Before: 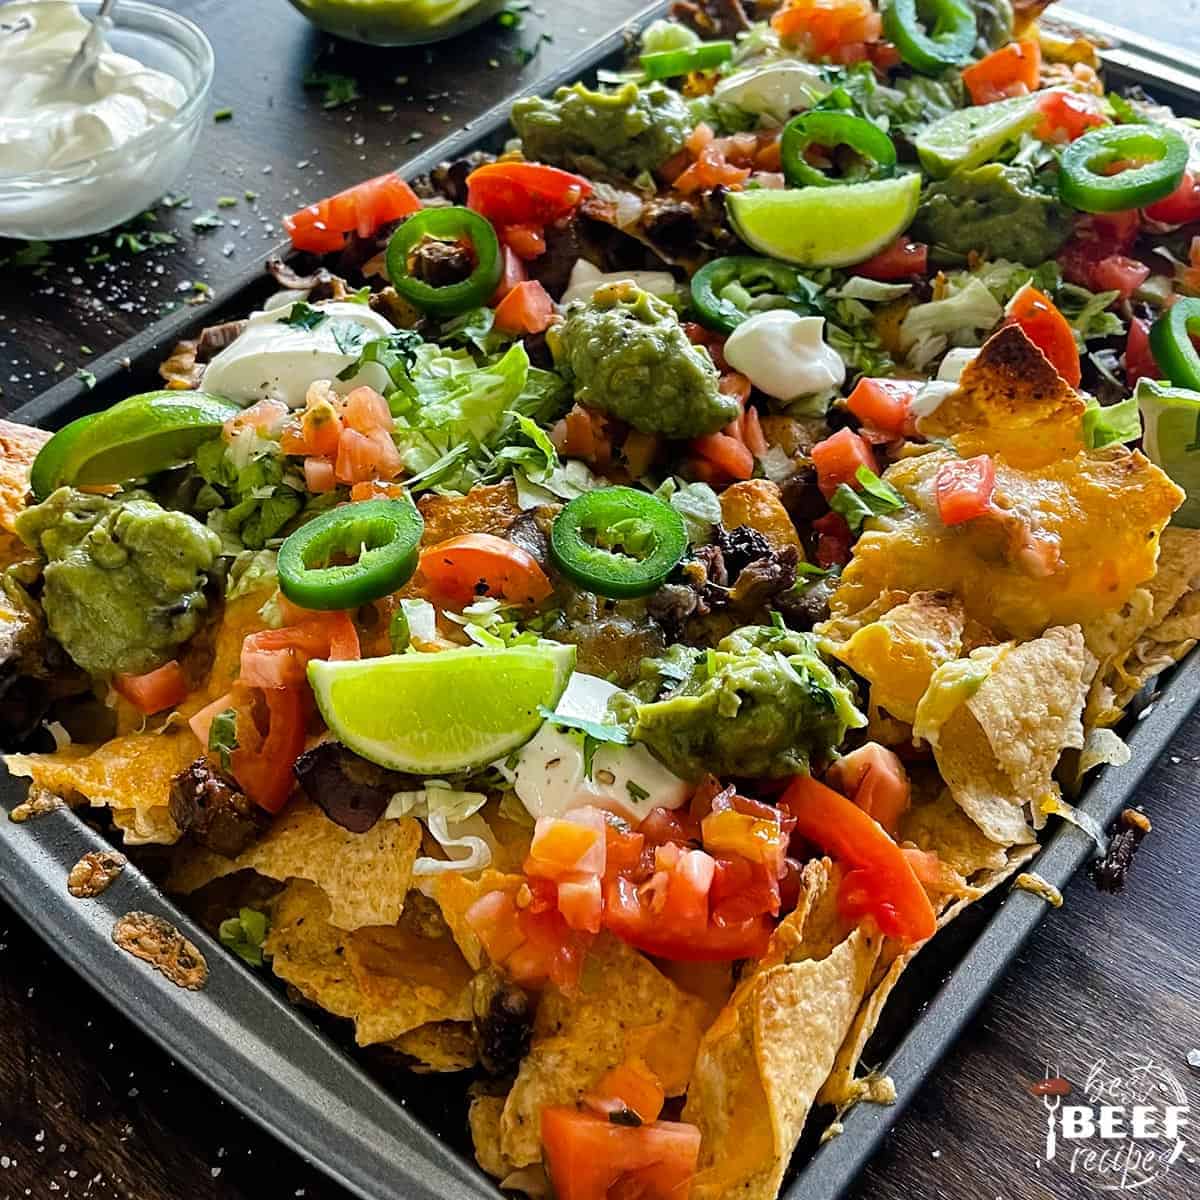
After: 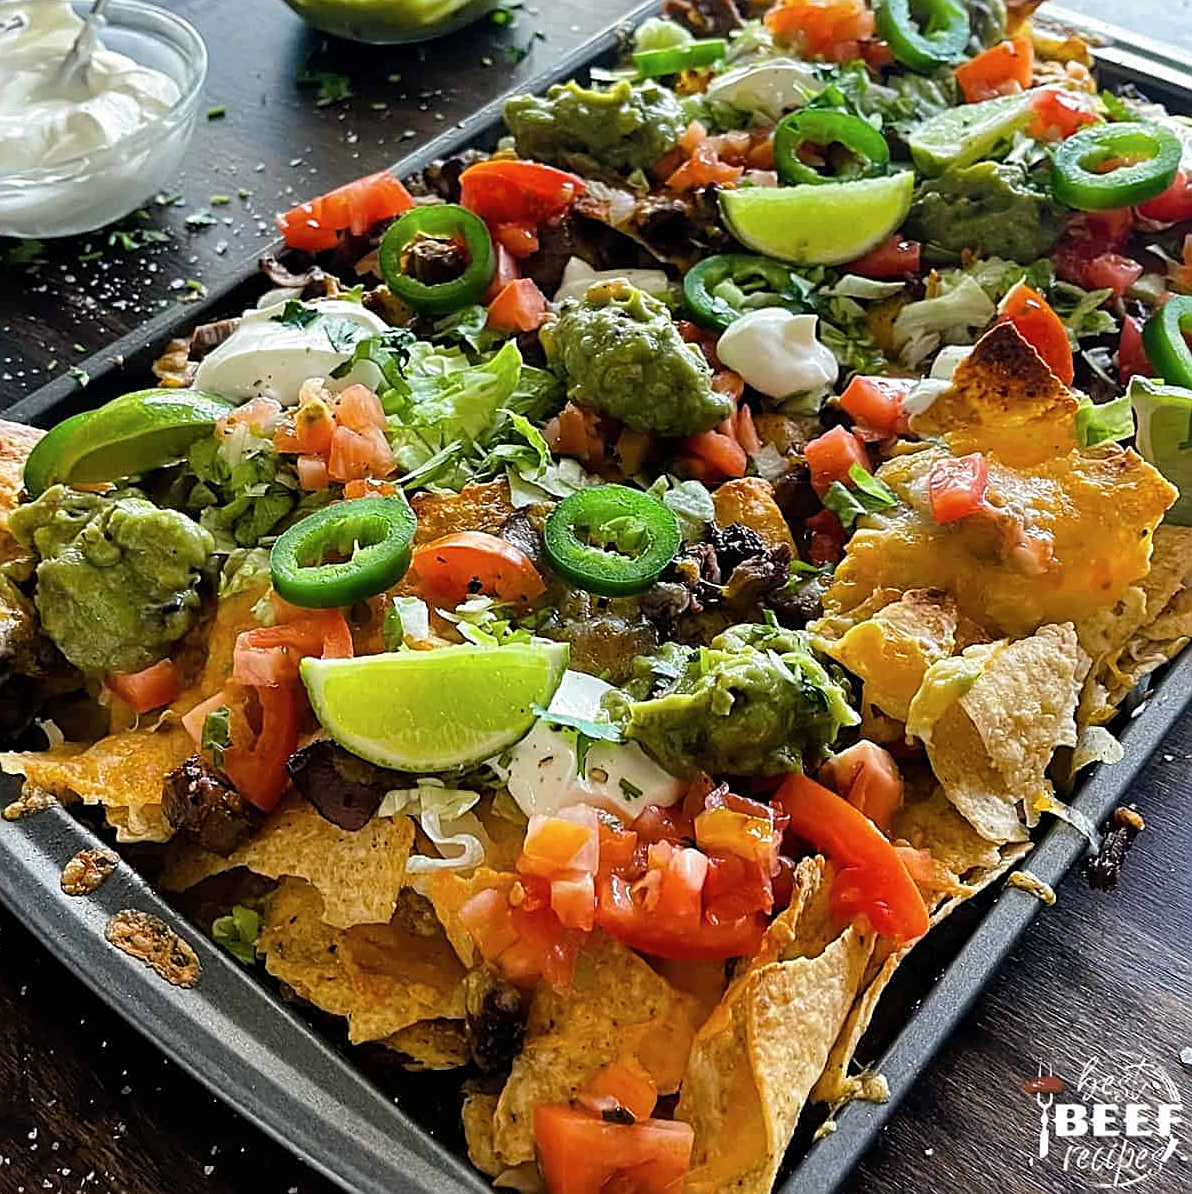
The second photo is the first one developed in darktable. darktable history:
sharpen: on, module defaults
contrast brightness saturation: saturation -0.05
crop and rotate: left 0.614%, top 0.179%, bottom 0.309%
